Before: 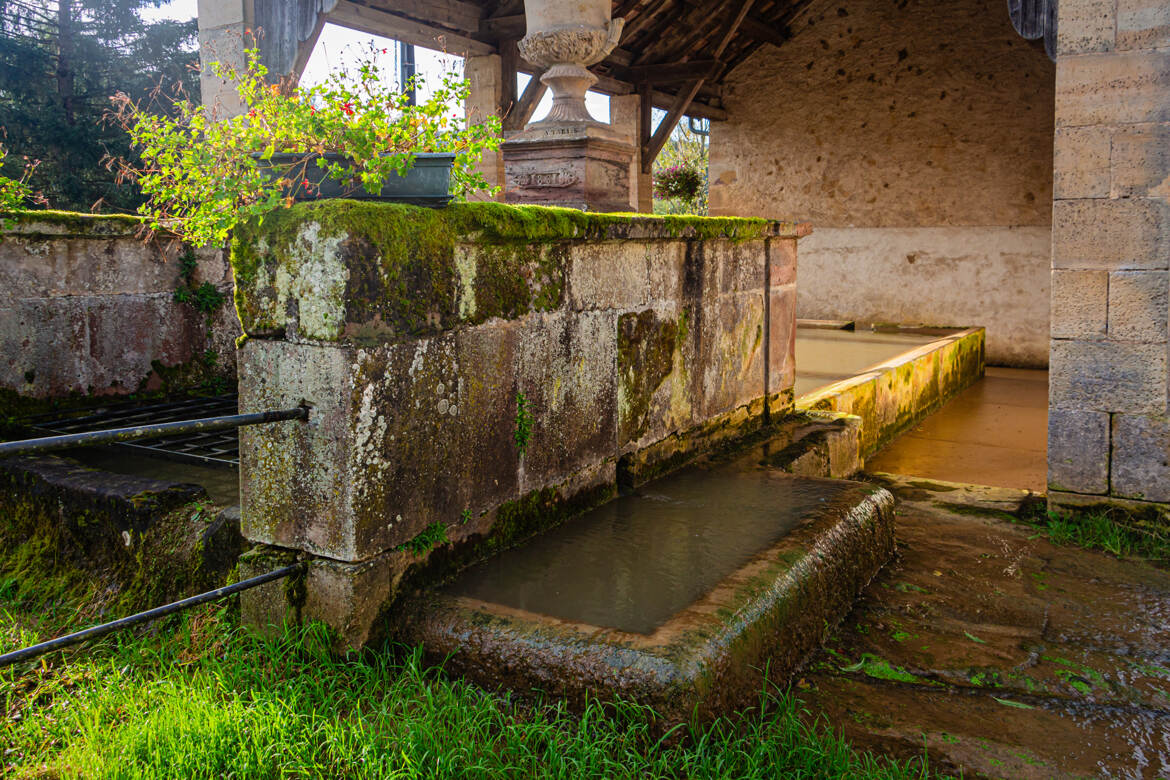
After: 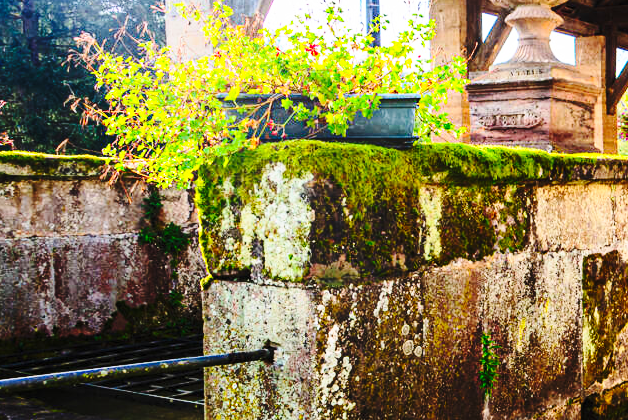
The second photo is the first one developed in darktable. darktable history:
base curve: curves: ch0 [(0, 0) (0.04, 0.03) (0.133, 0.232) (0.448, 0.748) (0.843, 0.968) (1, 1)], preserve colors none
contrast brightness saturation: contrast 0.198, brightness 0.162, saturation 0.228
crop and rotate: left 3.063%, top 7.673%, right 43.212%, bottom 38.363%
